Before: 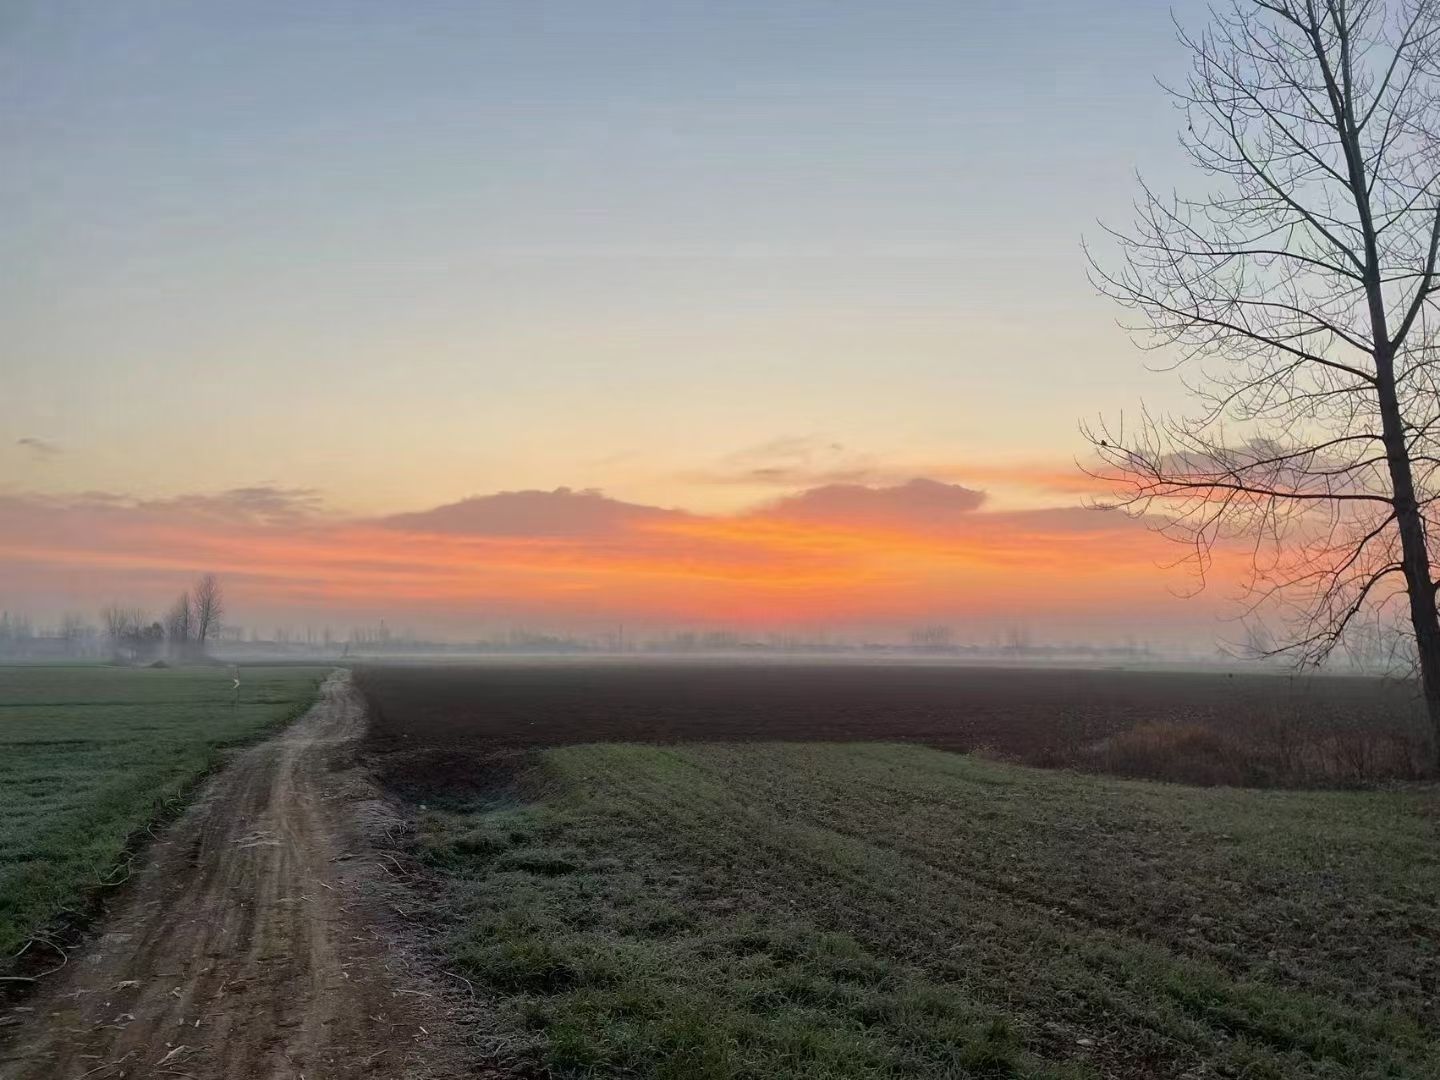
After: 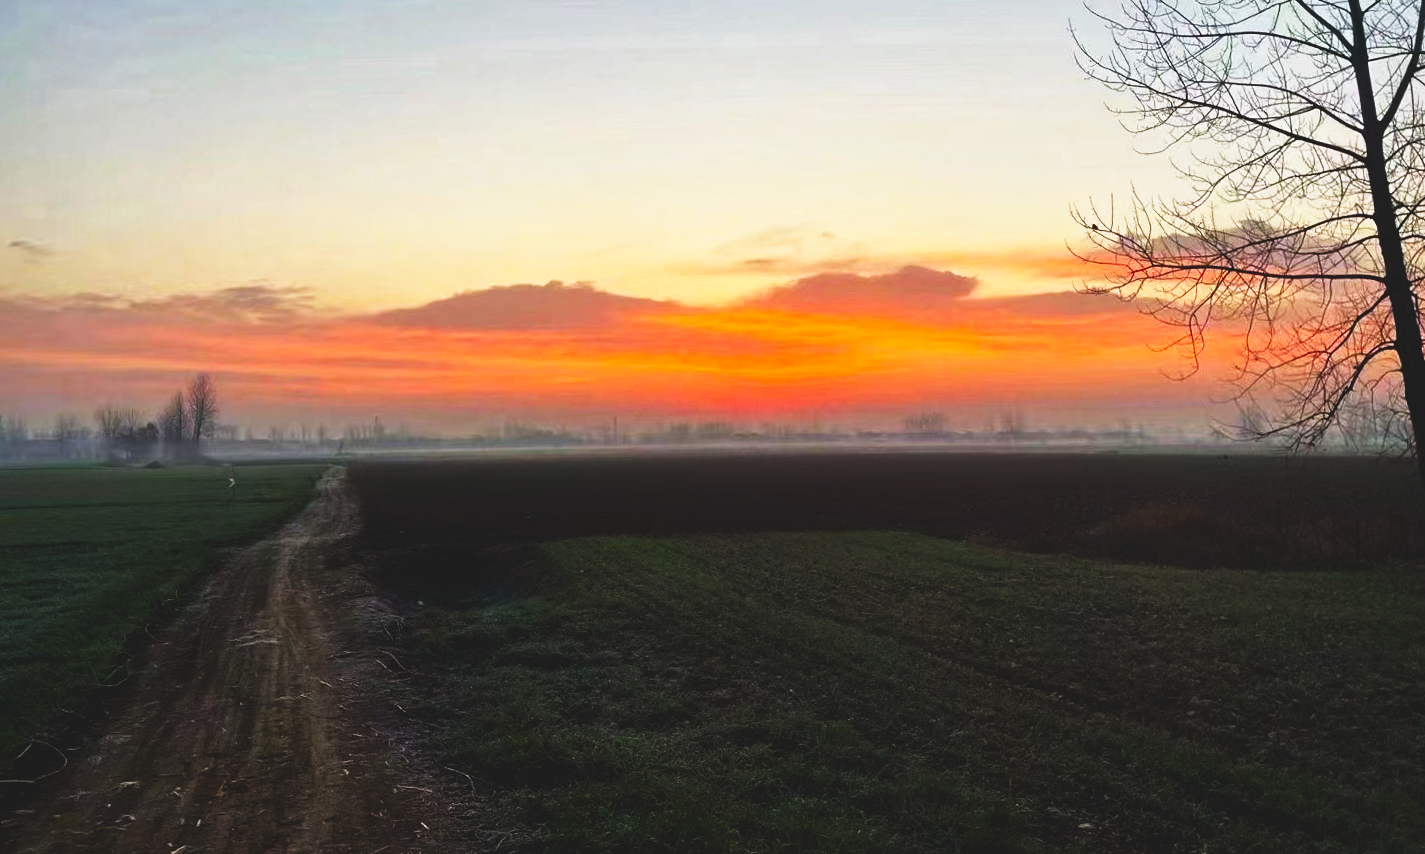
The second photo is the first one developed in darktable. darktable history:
base curve: curves: ch0 [(0, 0.036) (0.007, 0.037) (0.604, 0.887) (1, 1)], preserve colors none
contrast brightness saturation: brightness -0.25, saturation 0.2
rotate and perspective: rotation -1°, crop left 0.011, crop right 0.989, crop top 0.025, crop bottom 0.975
crop and rotate: top 18.507%
